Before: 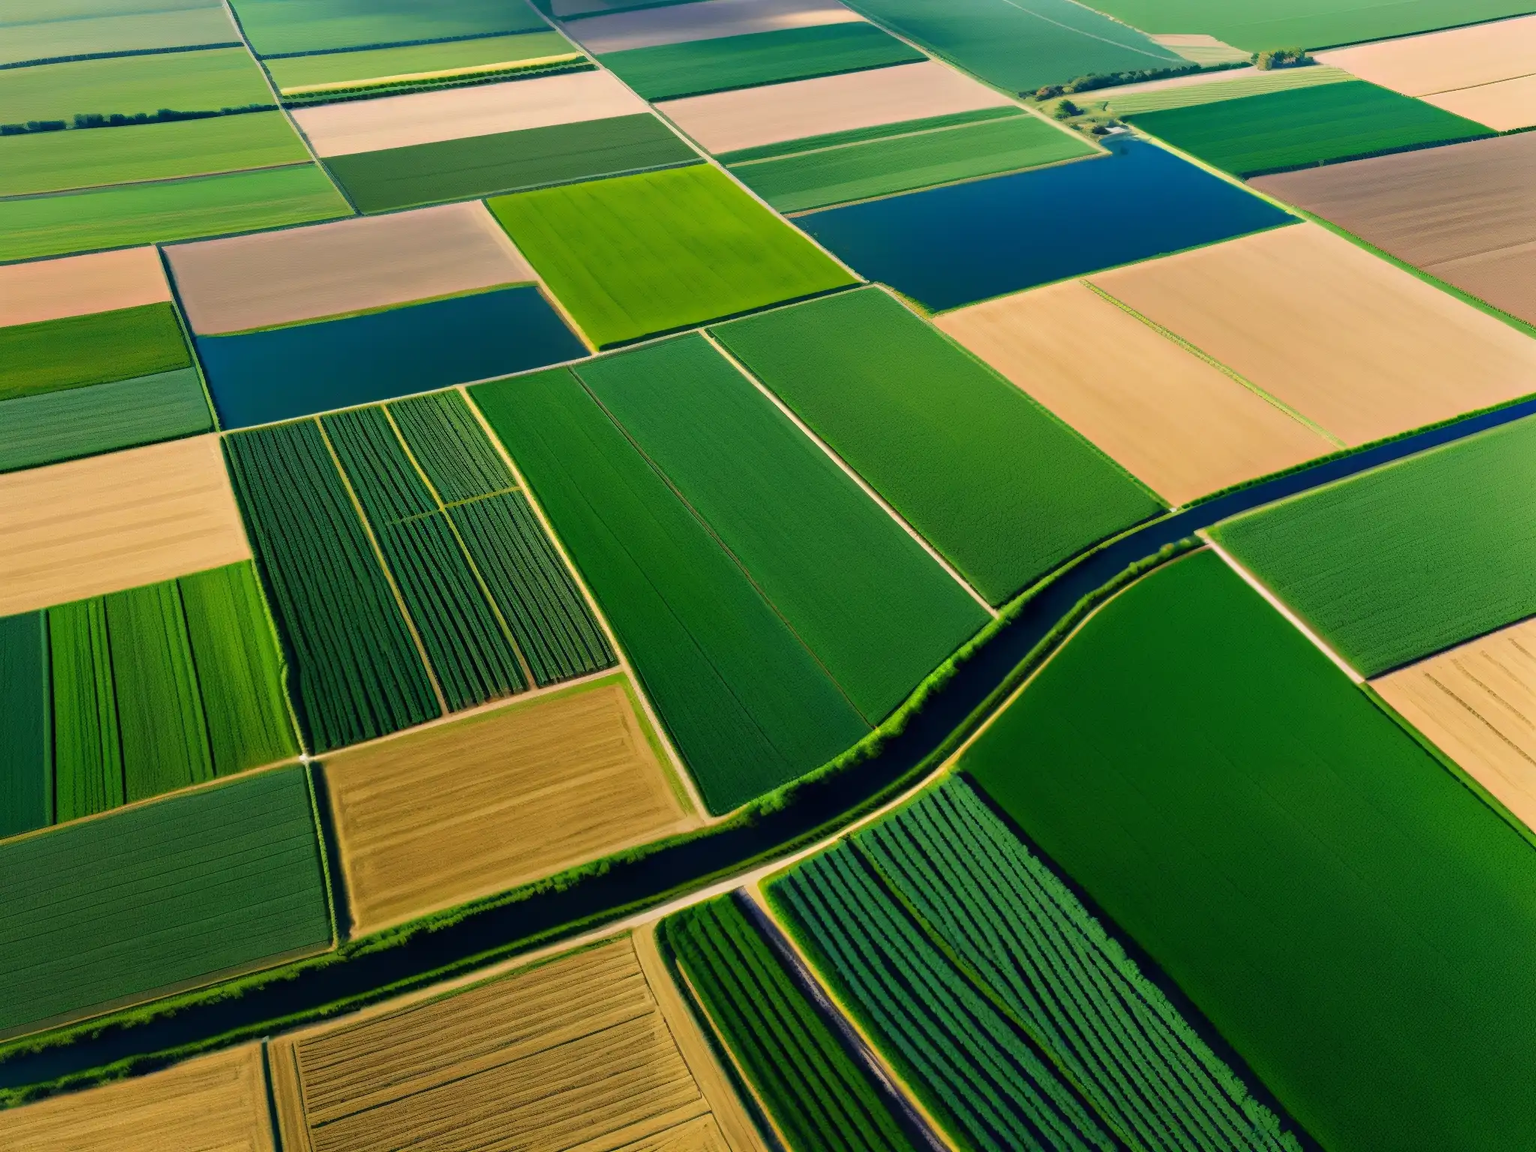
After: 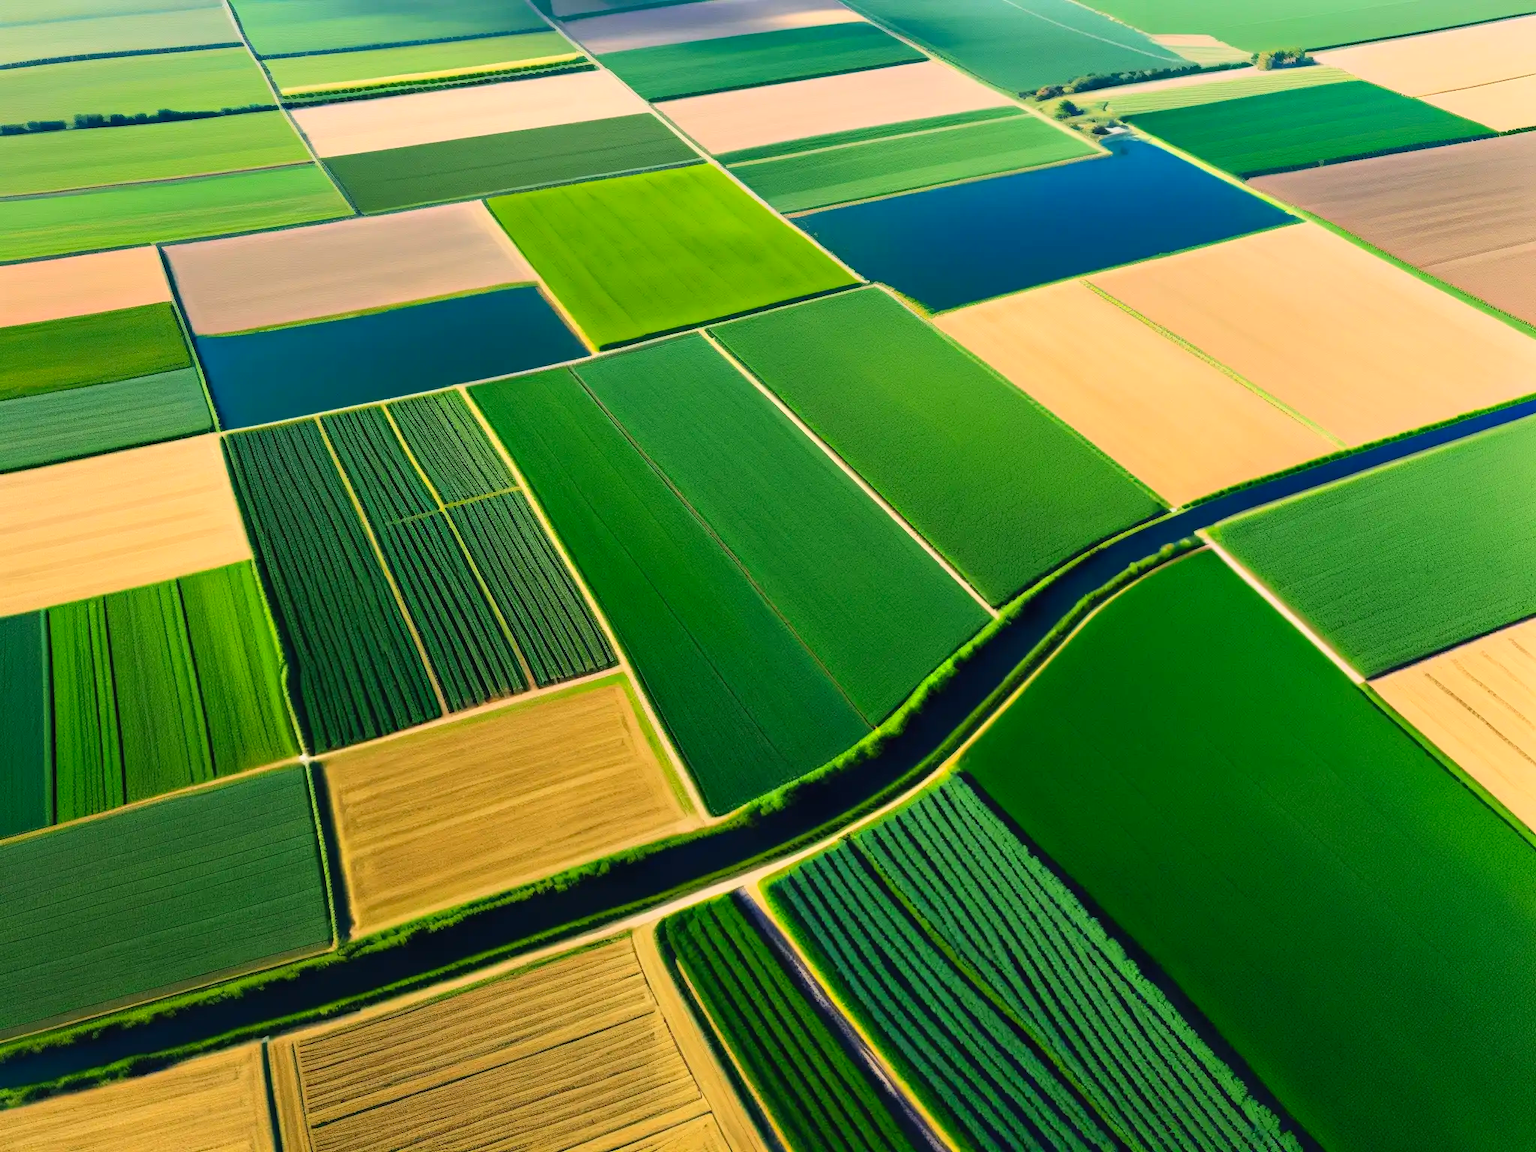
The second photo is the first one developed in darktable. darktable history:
contrast brightness saturation: contrast 0.2, brightness 0.167, saturation 0.226
